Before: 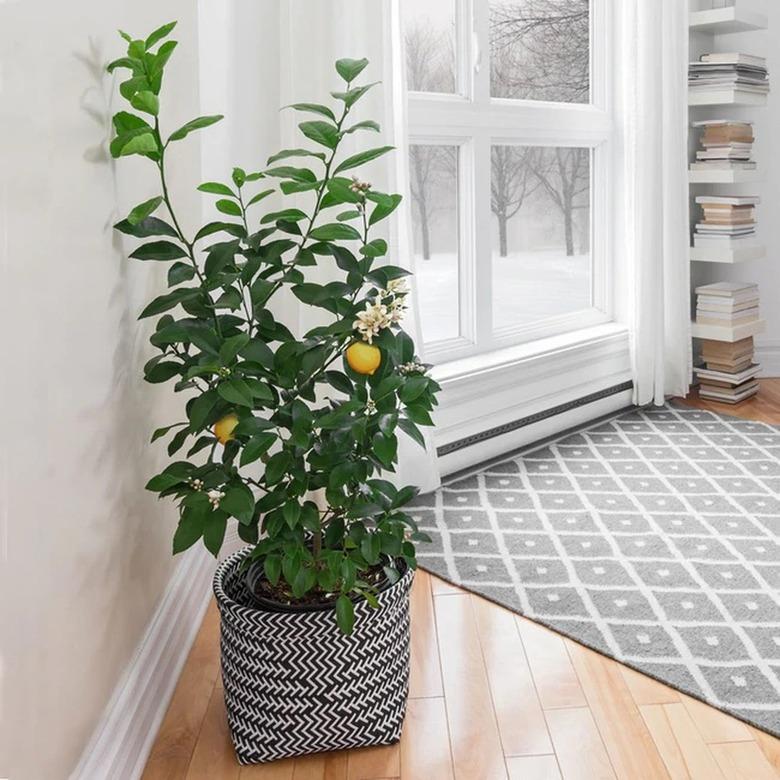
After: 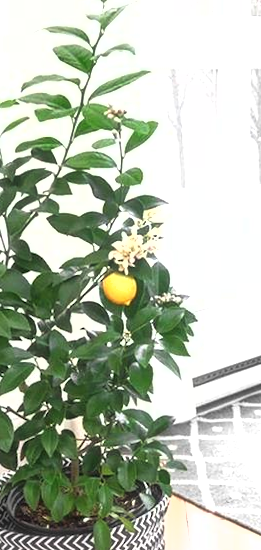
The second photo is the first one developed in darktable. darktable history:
crop and rotate: left 29.476%, top 10.214%, right 35.32%, bottom 17.333%
shadows and highlights: shadows 29.32, highlights -29.32, low approximation 0.01, soften with gaussian
rotate and perspective: rotation 0.074°, lens shift (vertical) 0.096, lens shift (horizontal) -0.041, crop left 0.043, crop right 0.952, crop top 0.024, crop bottom 0.979
exposure: black level correction 0, exposure 1.1 EV, compensate exposure bias true, compensate highlight preservation false
haze removal: strength -0.05
contrast brightness saturation: contrast 0.05
